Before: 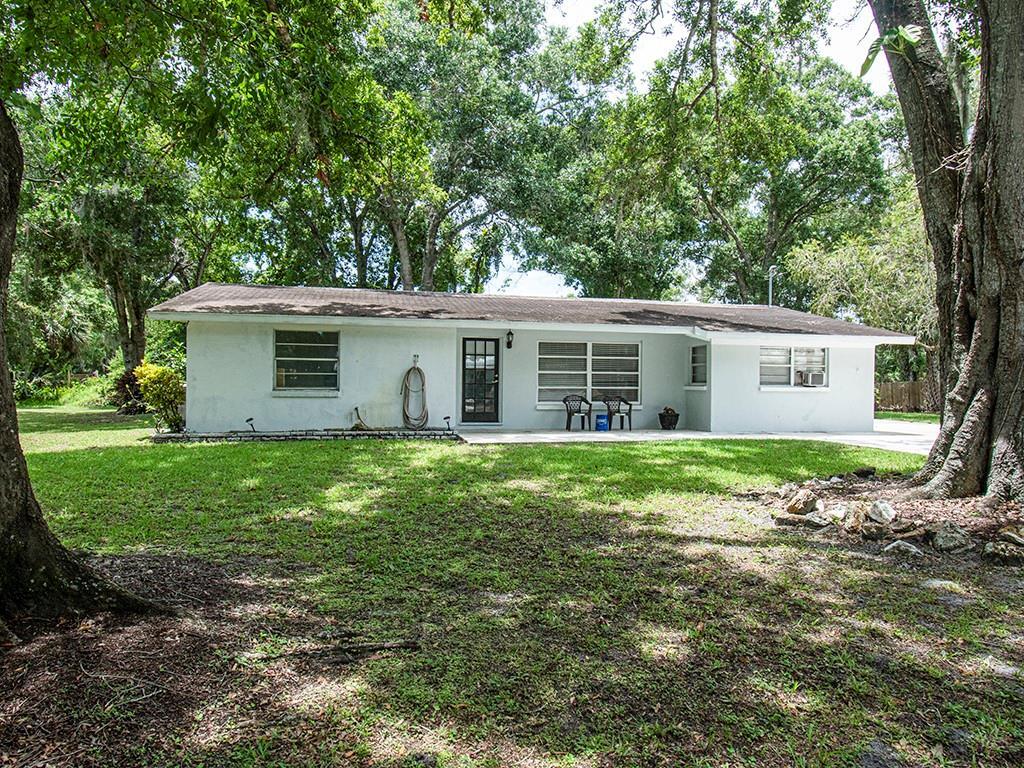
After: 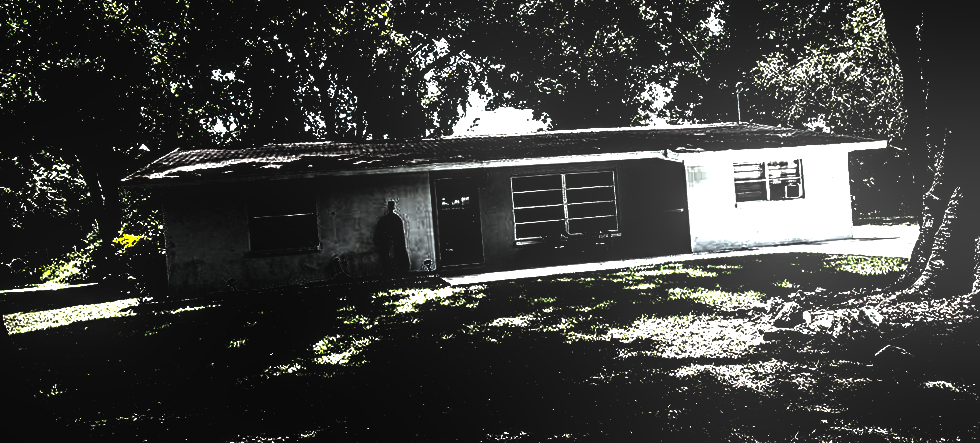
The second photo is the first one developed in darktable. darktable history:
rotate and perspective: rotation -5°, crop left 0.05, crop right 0.952, crop top 0.11, crop bottom 0.89
exposure: black level correction 0, exposure 0.7 EV, compensate exposure bias true, compensate highlight preservation false
crop: top 16.727%, bottom 16.727%
local contrast: on, module defaults
levels: levels [0.721, 0.937, 0.997]
